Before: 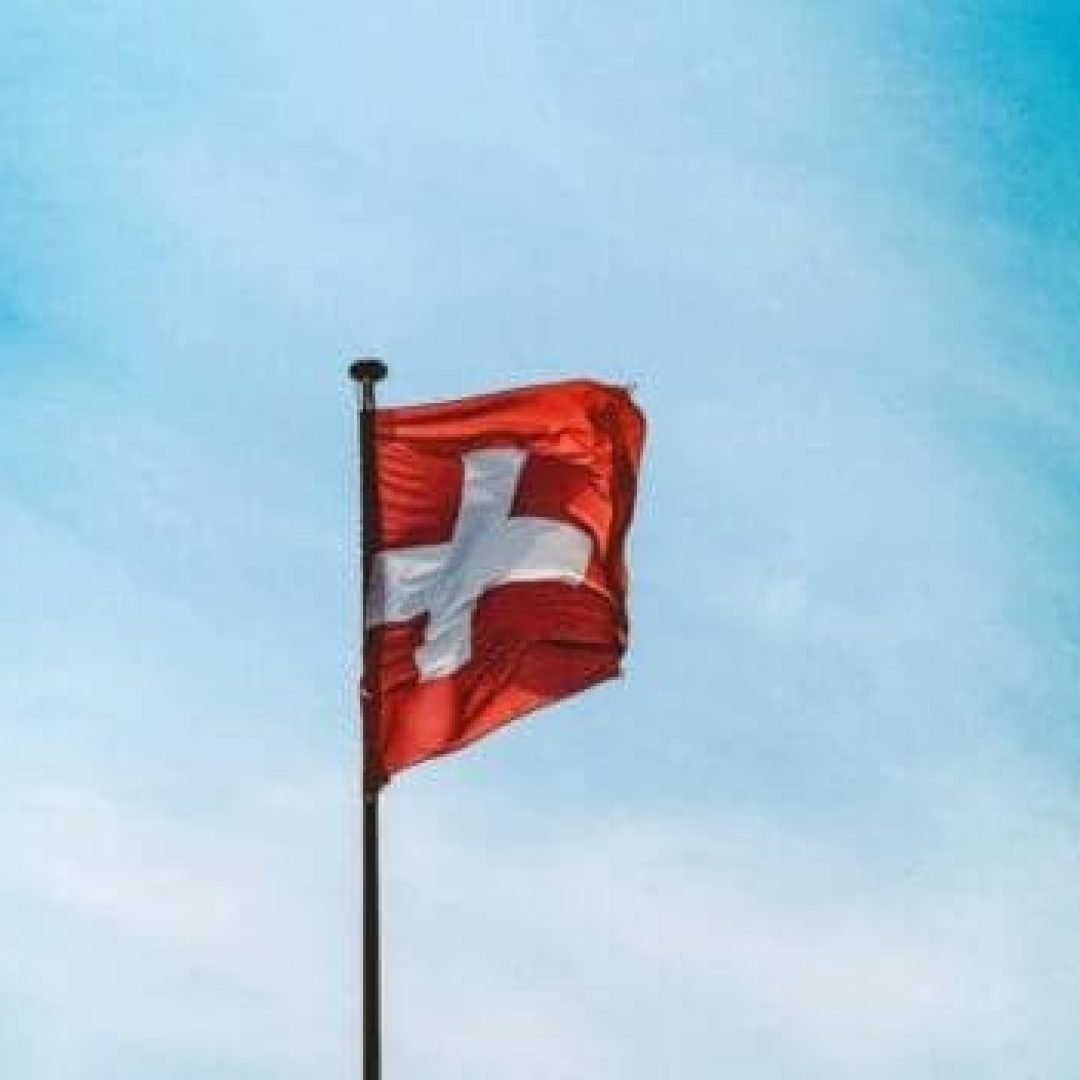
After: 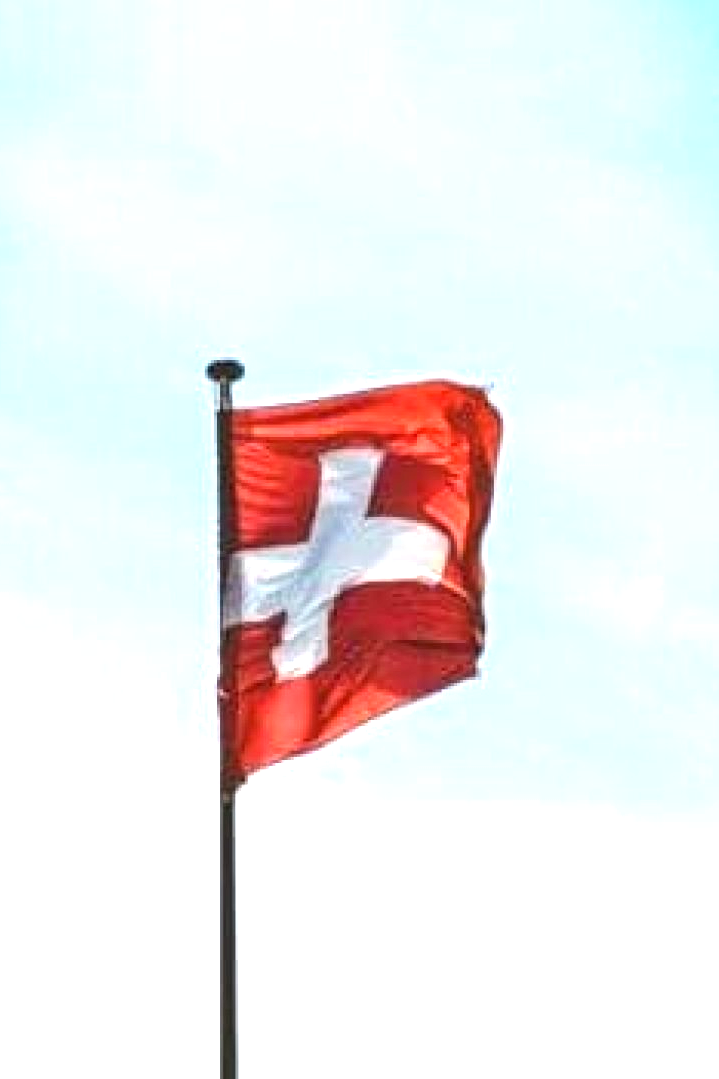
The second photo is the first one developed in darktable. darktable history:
exposure: black level correction 0, exposure 1.1 EV, compensate exposure bias true, compensate highlight preservation false
crop and rotate: left 13.409%, right 19.924%
